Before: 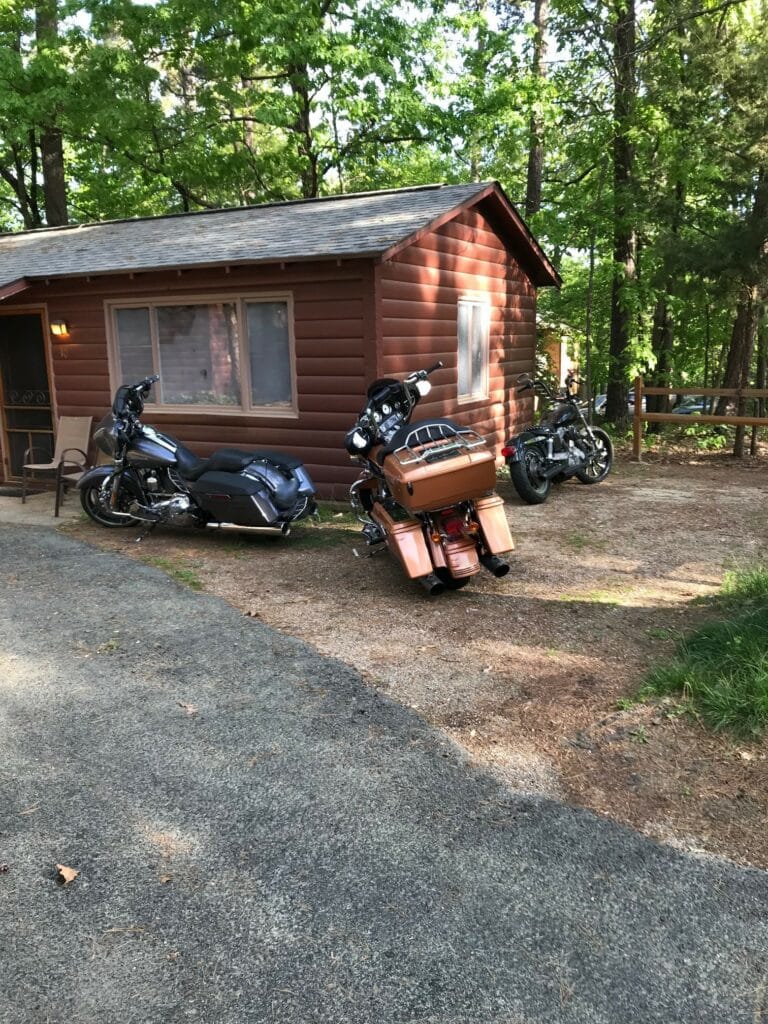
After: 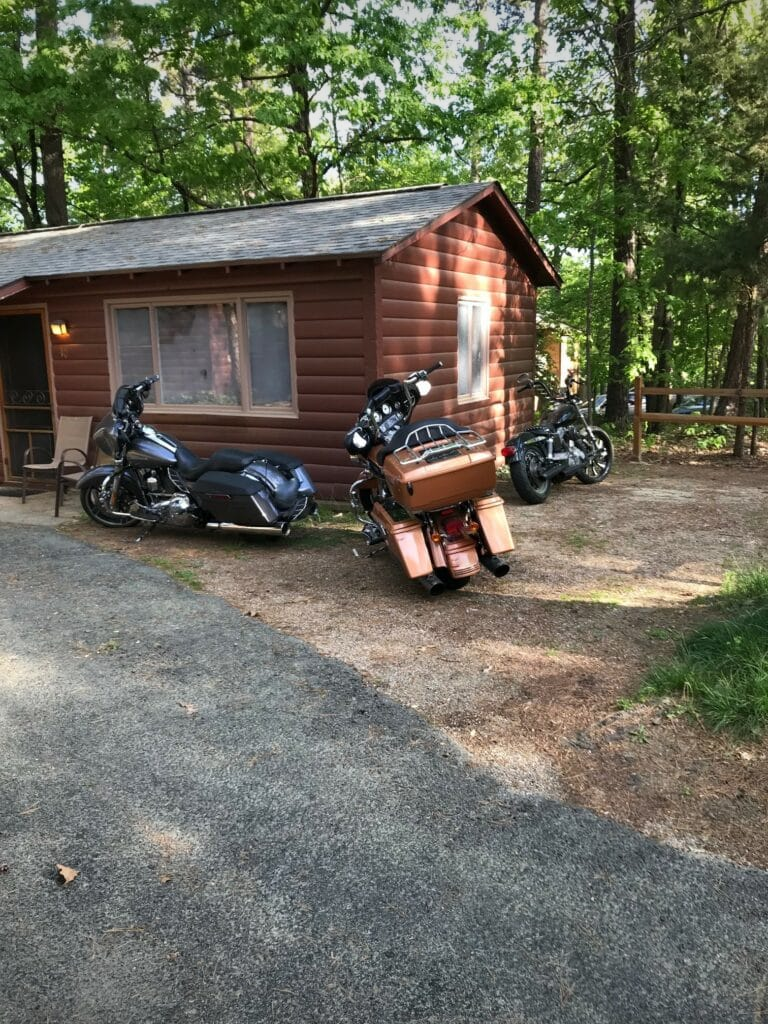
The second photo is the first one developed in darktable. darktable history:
vignetting: fall-off start 99.05%, fall-off radius 99.43%, saturation -0.021, width/height ratio 1.428, unbound false
